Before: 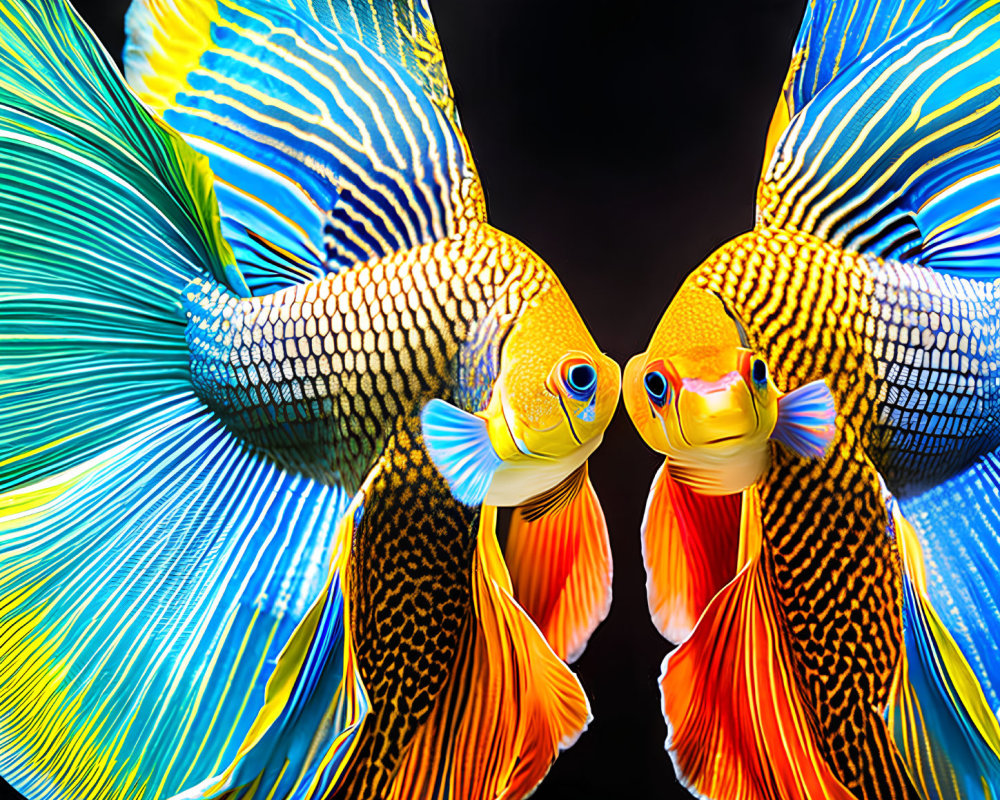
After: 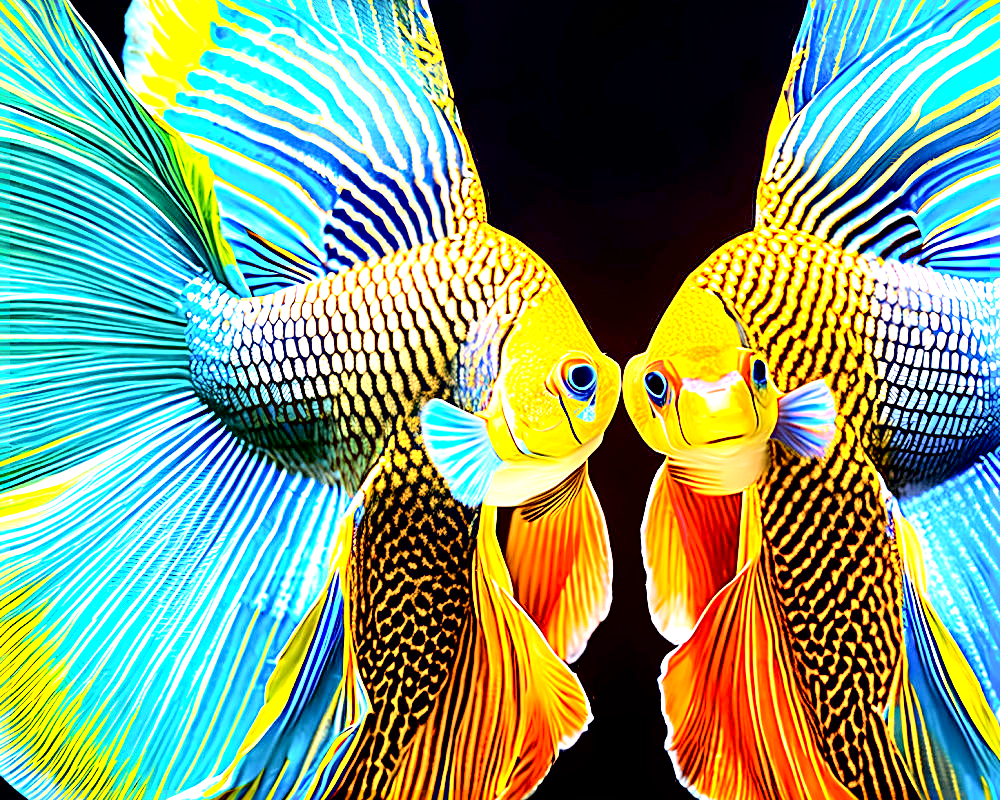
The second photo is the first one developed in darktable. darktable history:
sharpen: radius 3.947
tone curve: curves: ch0 [(0, 0) (0.004, 0.001) (0.133, 0.112) (0.325, 0.362) (0.832, 0.893) (1, 1)], color space Lab, independent channels, preserve colors none
exposure: black level correction 0.01, exposure 1 EV, compensate highlight preservation false
